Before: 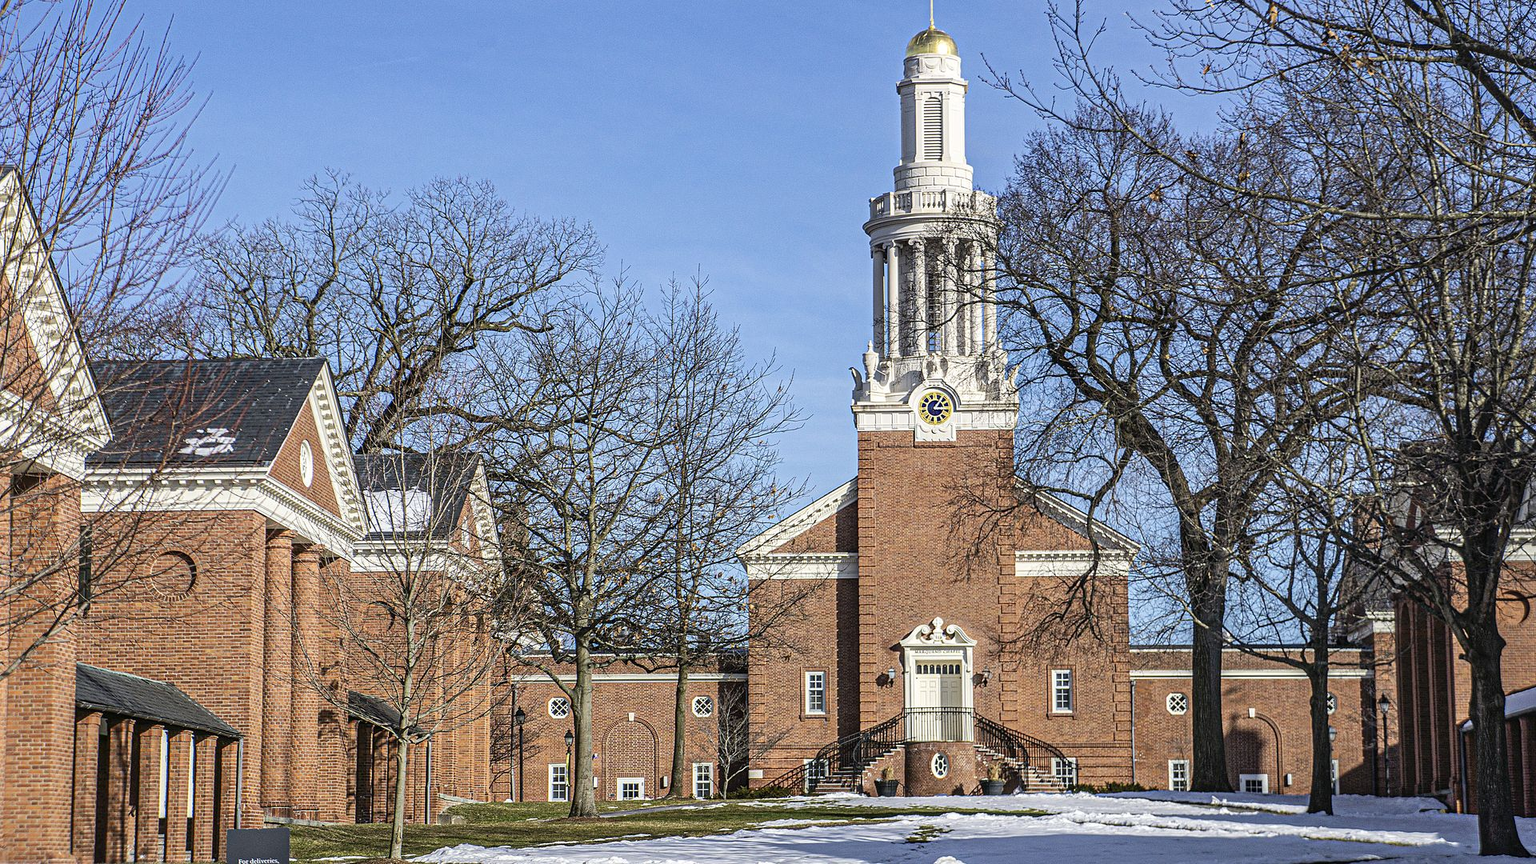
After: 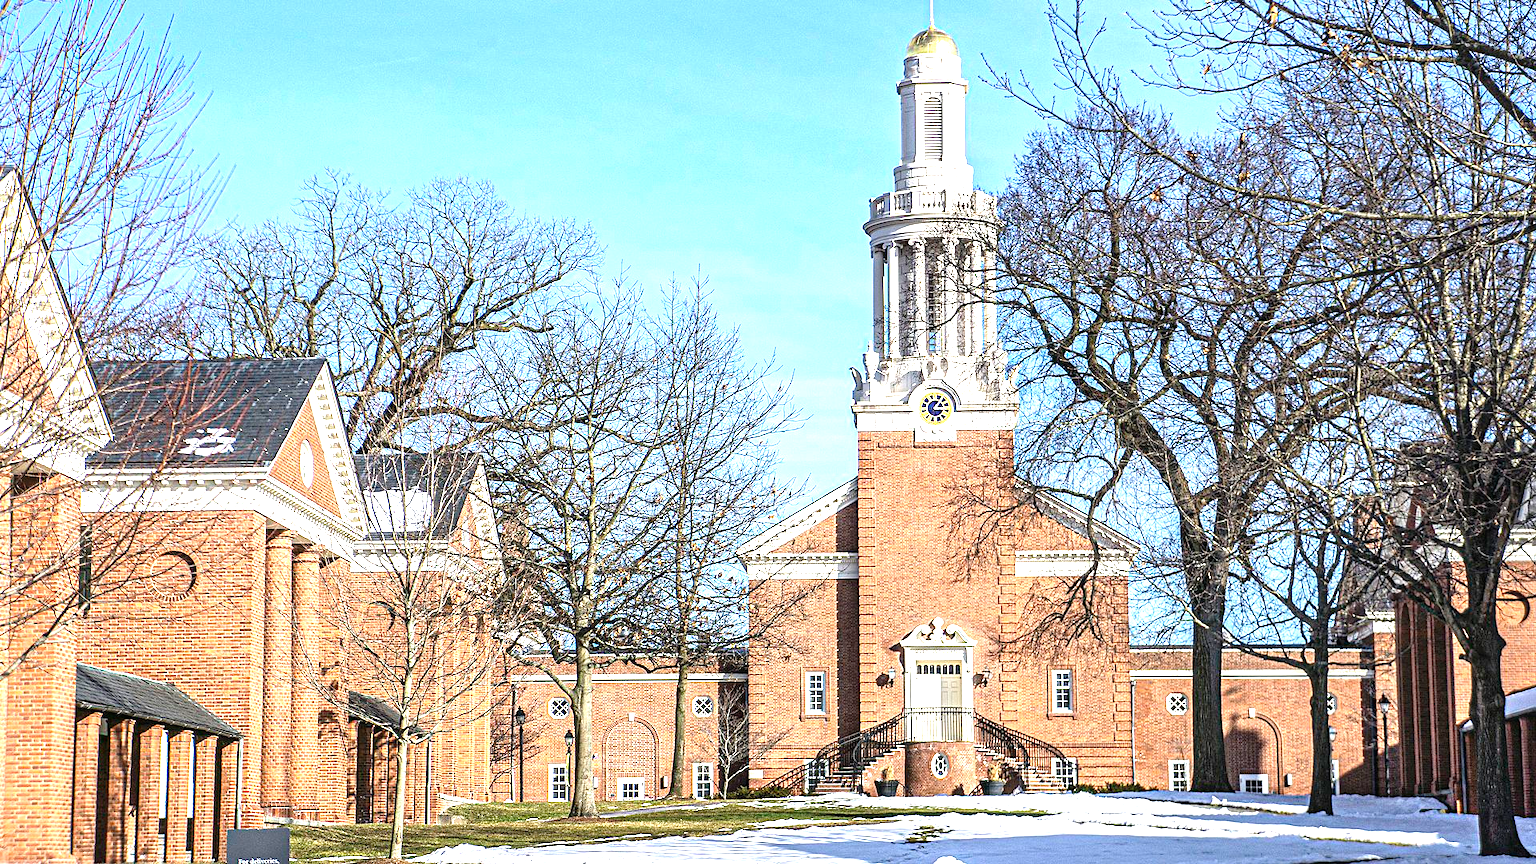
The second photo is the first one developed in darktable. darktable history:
exposure: black level correction 0, exposure 1.35 EV, compensate exposure bias true, compensate highlight preservation false
tone equalizer: on, module defaults
